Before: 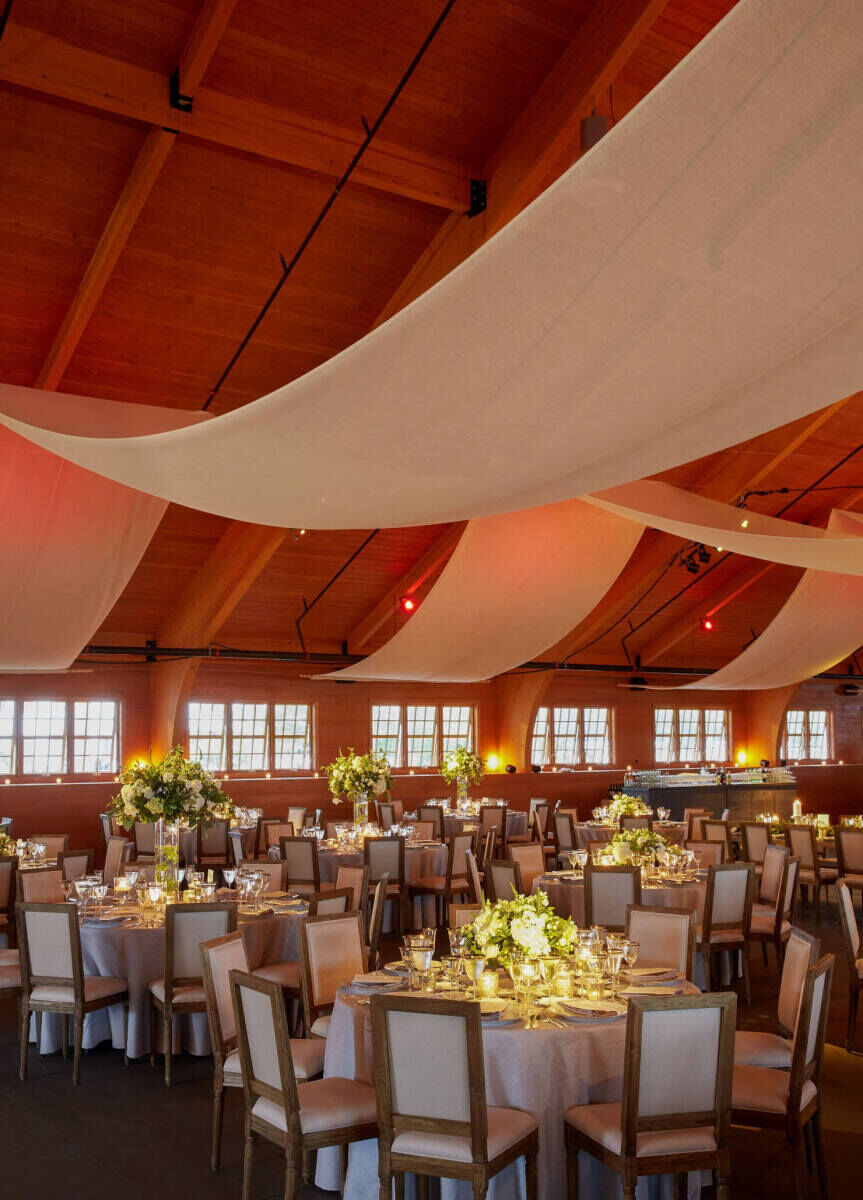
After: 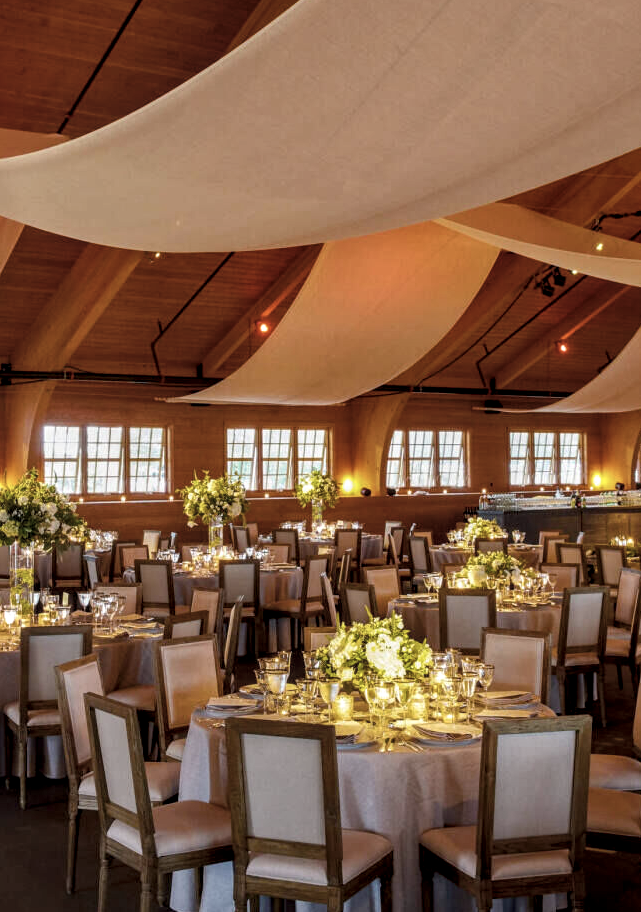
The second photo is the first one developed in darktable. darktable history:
local contrast: on, module defaults
crop: left 16.855%, top 23.143%, right 8.811%
color correction: highlights b* 0.019, saturation 0.619
color balance rgb: perceptual saturation grading › global saturation 43.203%, global vibrance 9.298%
contrast equalizer: y [[0.526, 0.53, 0.532, 0.532, 0.53, 0.525], [0.5 ×6], [0.5 ×6], [0 ×6], [0 ×6]]
